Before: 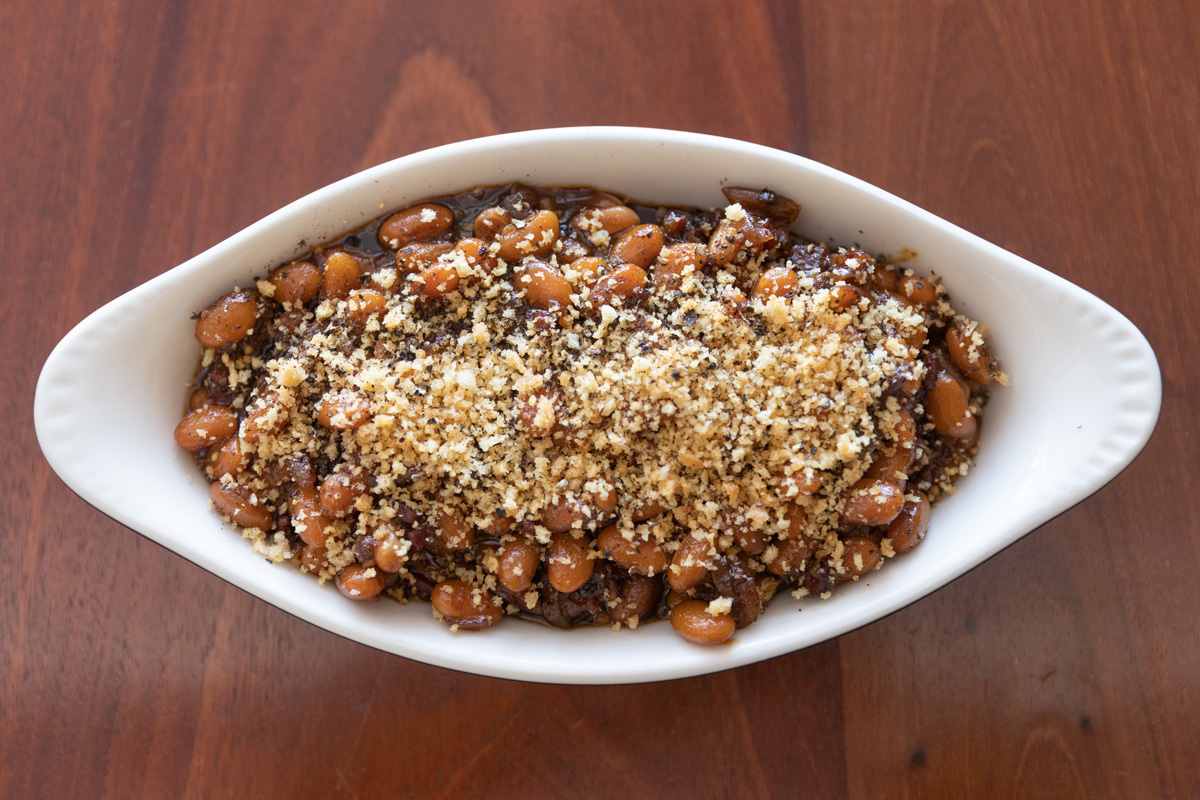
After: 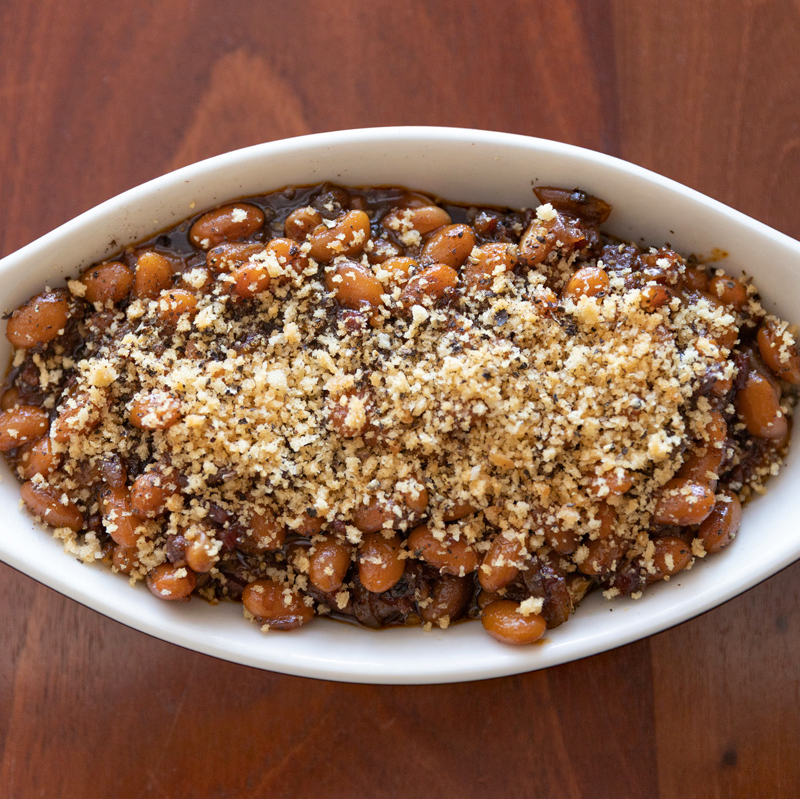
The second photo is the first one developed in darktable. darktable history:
haze removal: compatibility mode true, adaptive false
crop and rotate: left 15.754%, right 17.579%
